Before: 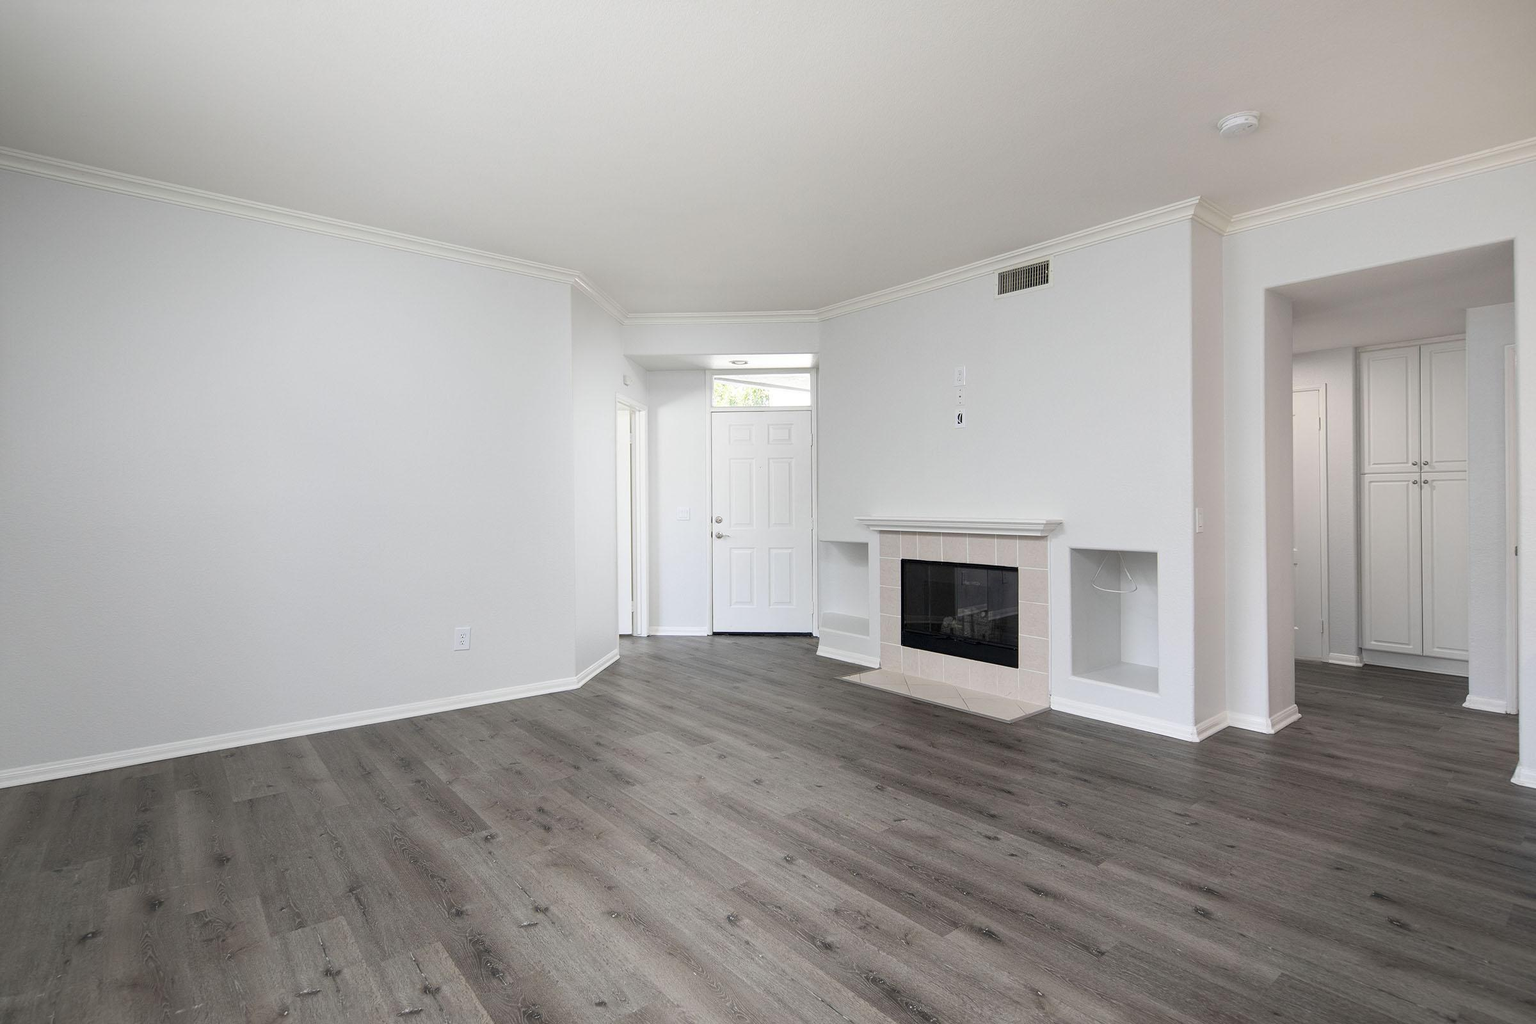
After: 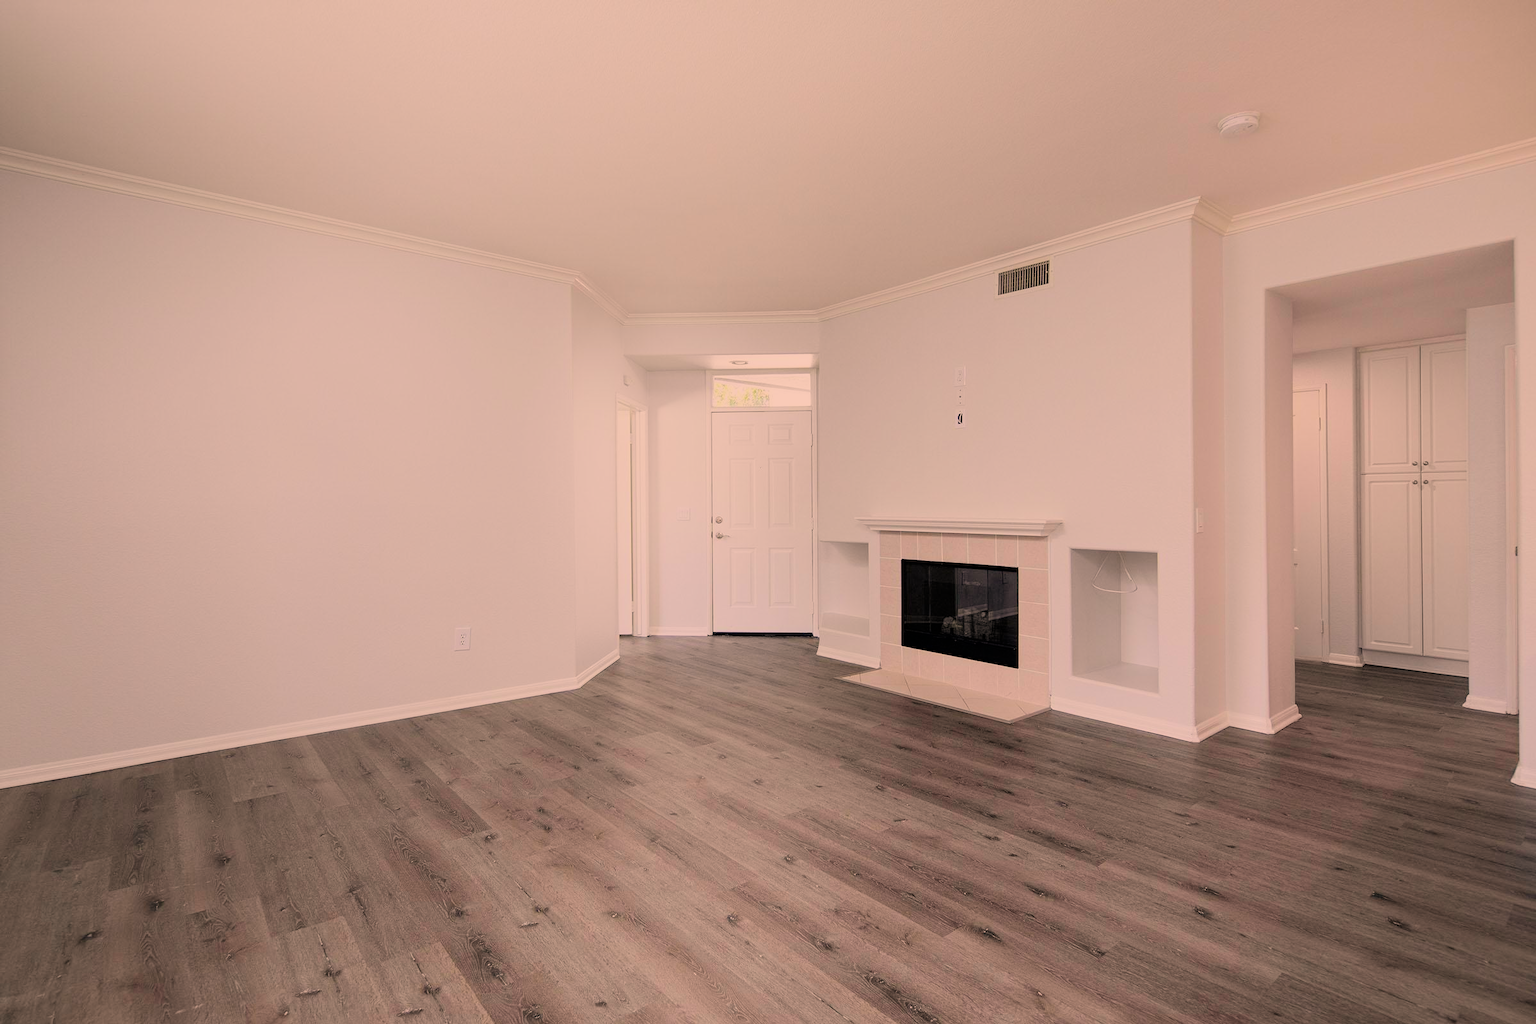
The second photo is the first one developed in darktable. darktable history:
color correction: highlights a* 17.88, highlights b* 18.79
filmic rgb: black relative exposure -7.65 EV, white relative exposure 4.56 EV, hardness 3.61, color science v6 (2022)
